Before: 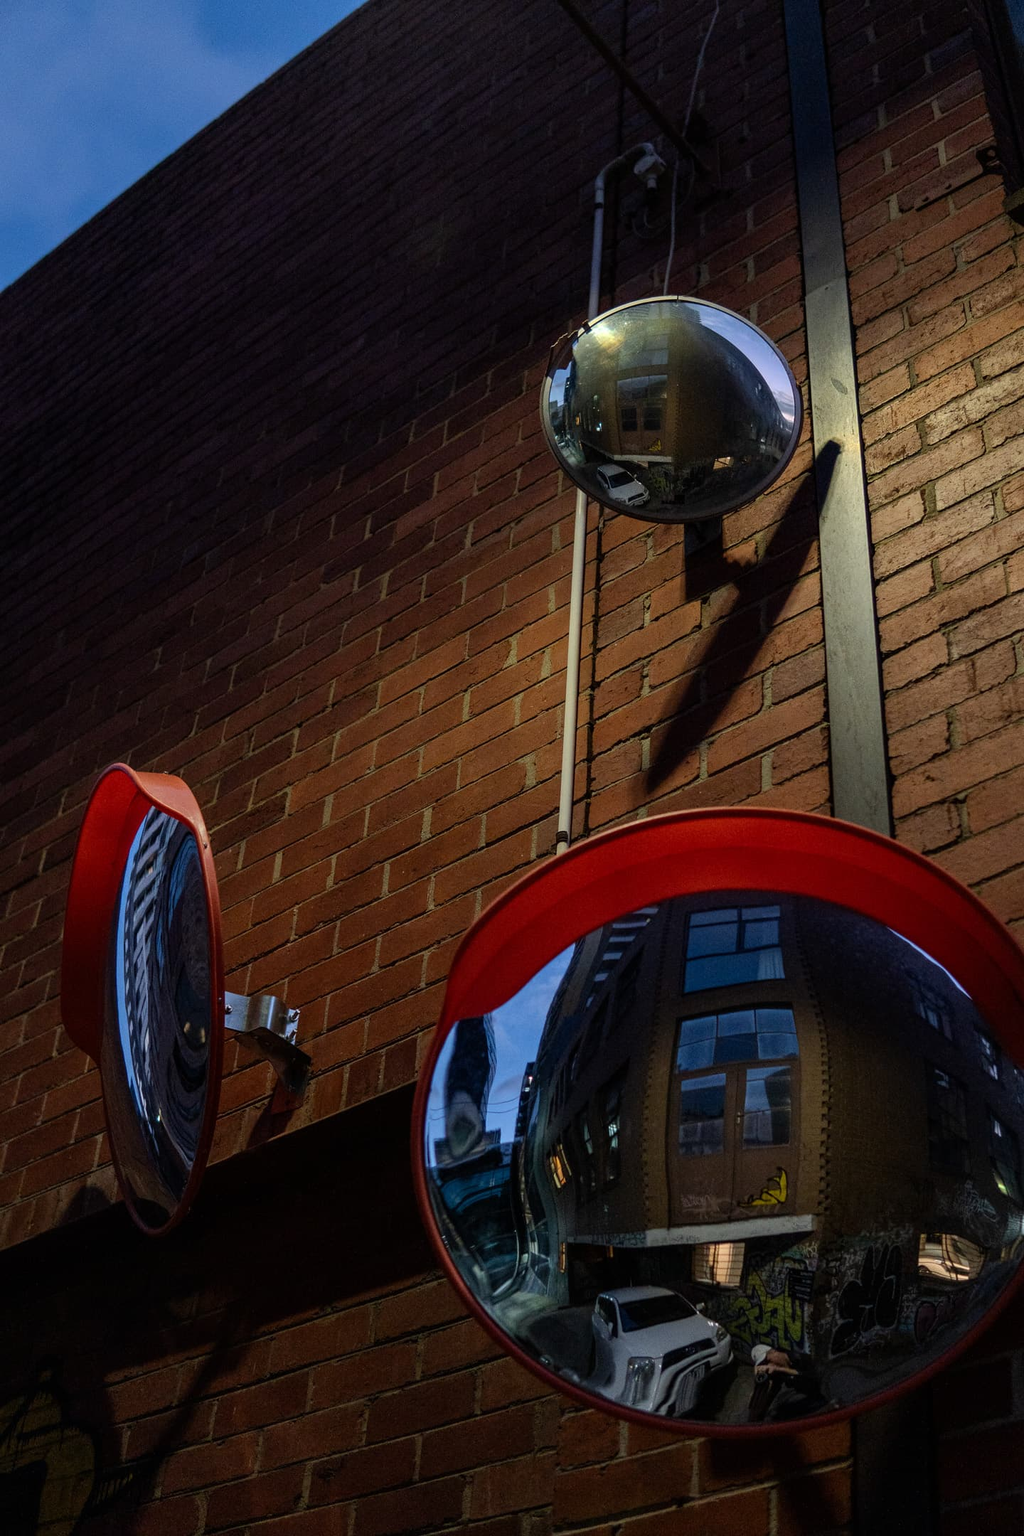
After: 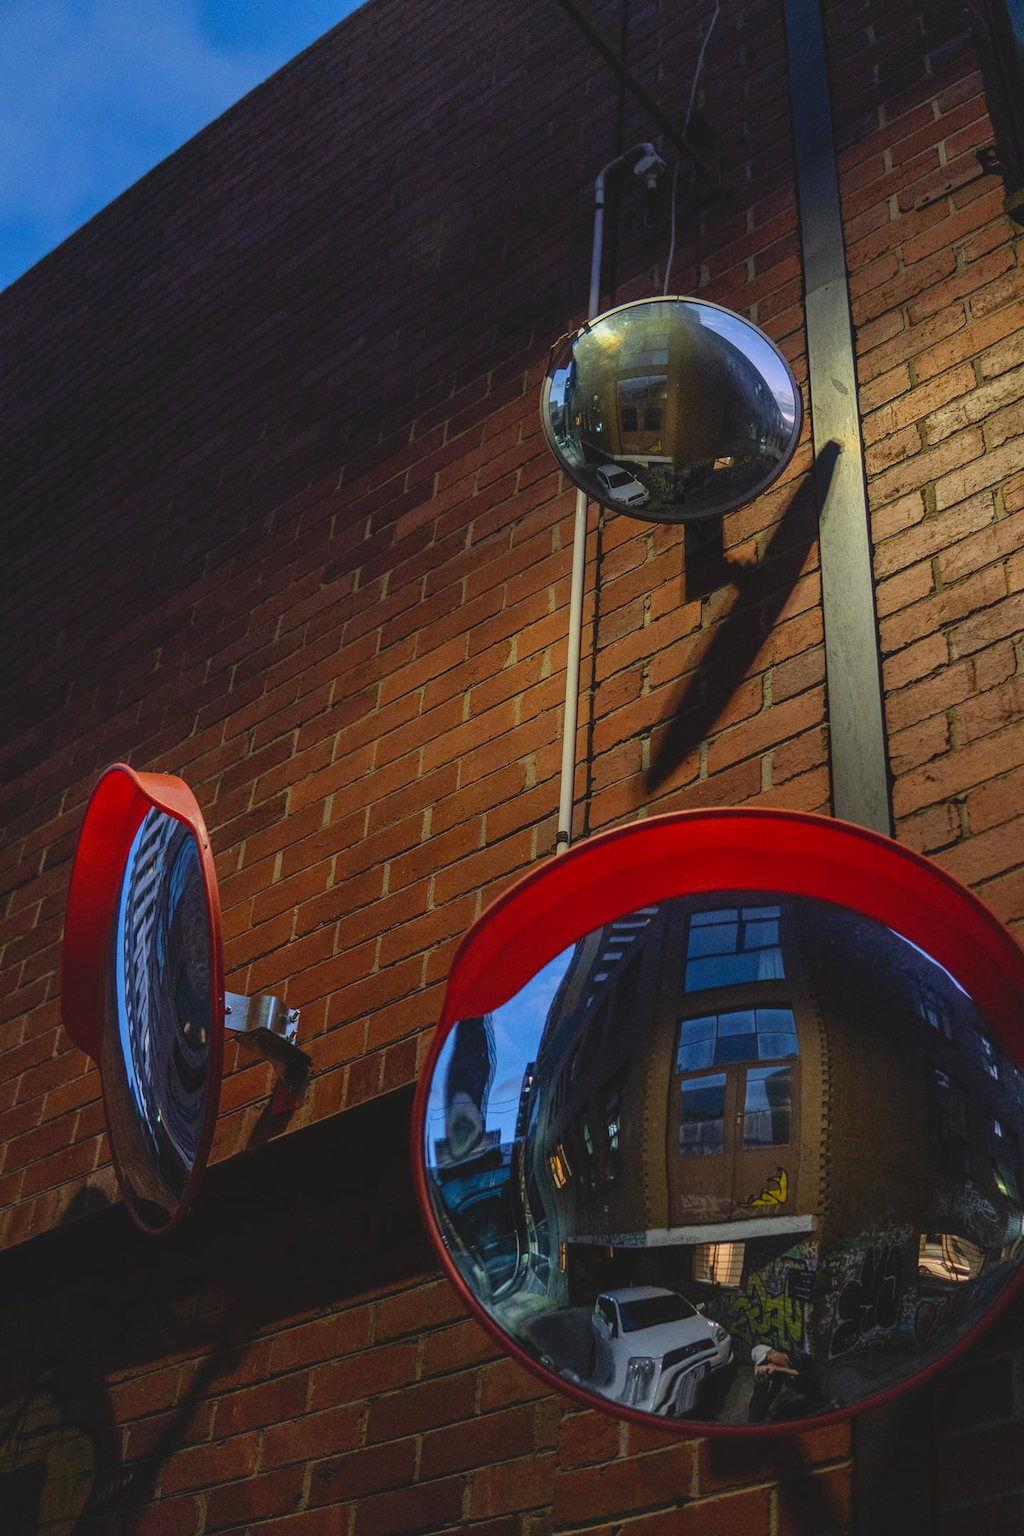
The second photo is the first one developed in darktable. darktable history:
local contrast: on, module defaults
contrast brightness saturation: contrast -0.207, saturation 0.189
